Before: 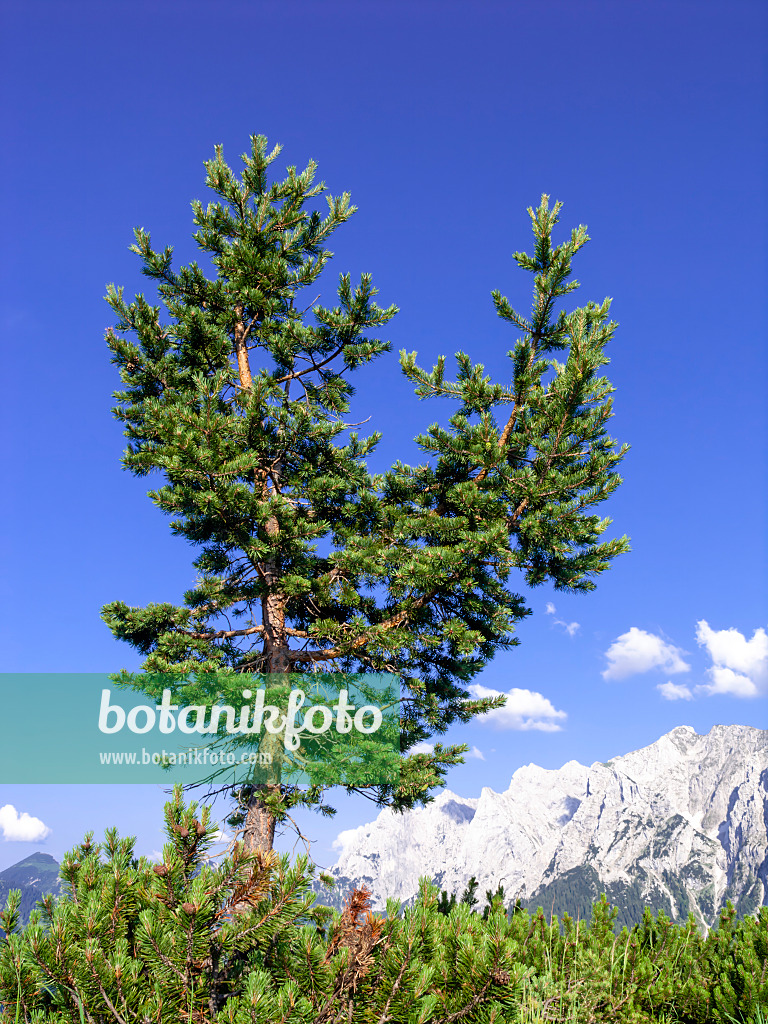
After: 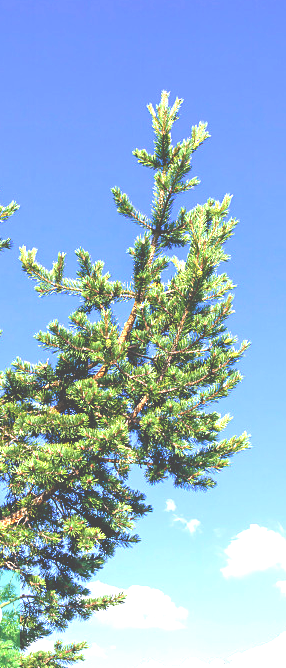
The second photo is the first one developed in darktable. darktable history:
exposure: black level correction -0.023, exposure 1.394 EV, compensate highlight preservation false
tone equalizer: edges refinement/feathering 500, mask exposure compensation -1.57 EV, preserve details no
crop and rotate: left 49.523%, top 10.139%, right 13.218%, bottom 24.617%
